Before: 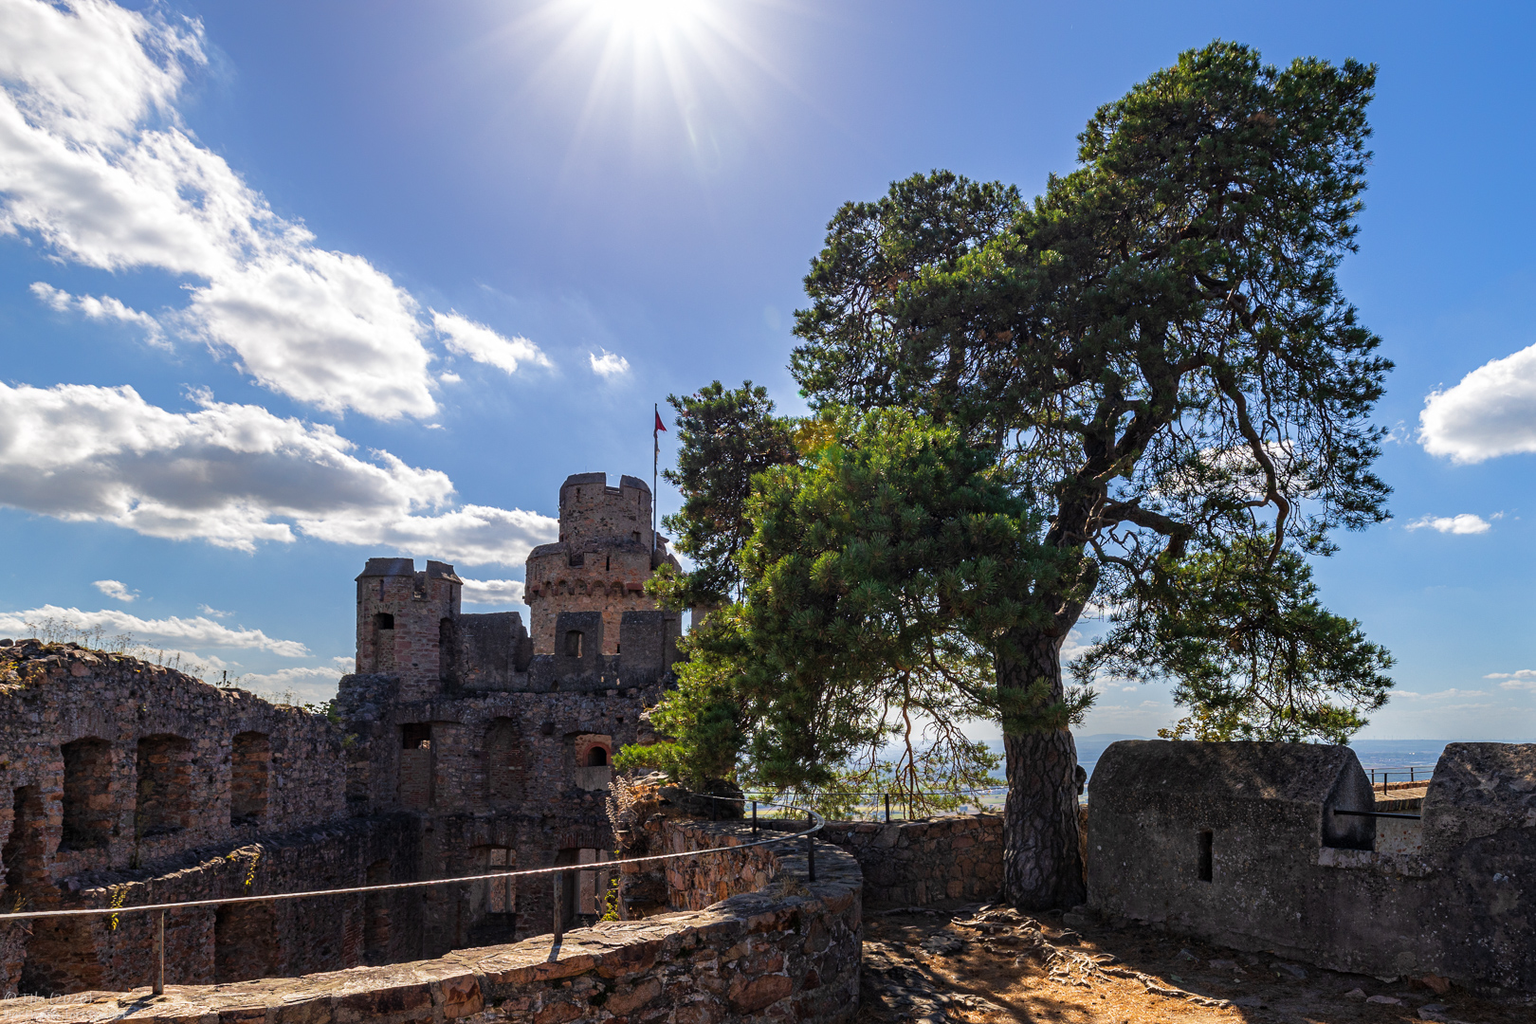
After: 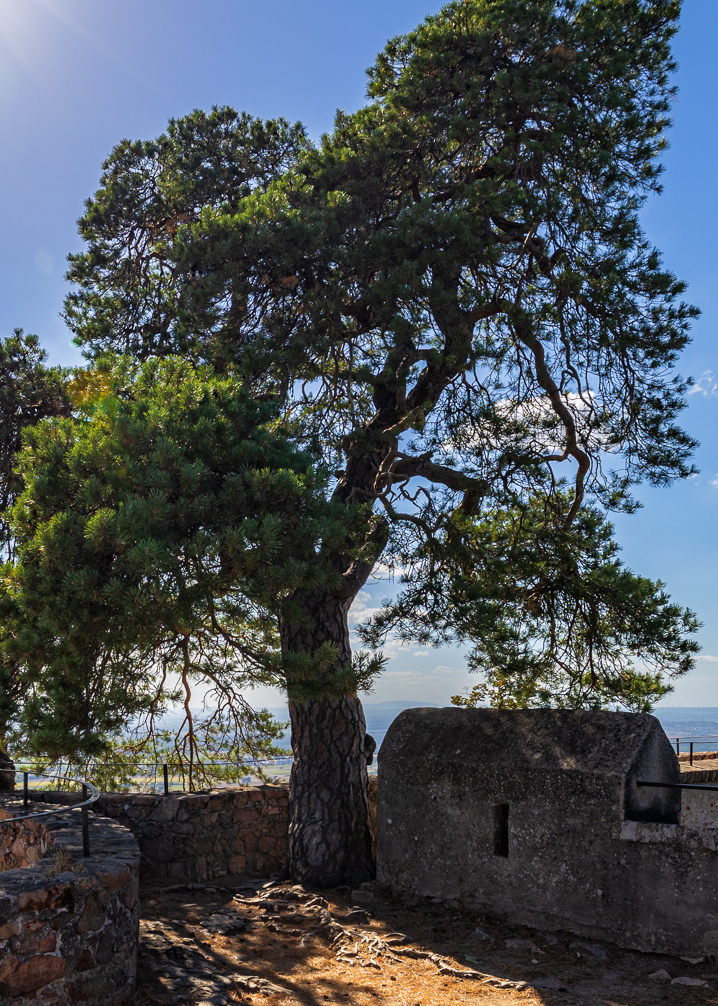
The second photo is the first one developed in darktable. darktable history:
crop: left 47.566%, top 6.827%, right 8.1%
